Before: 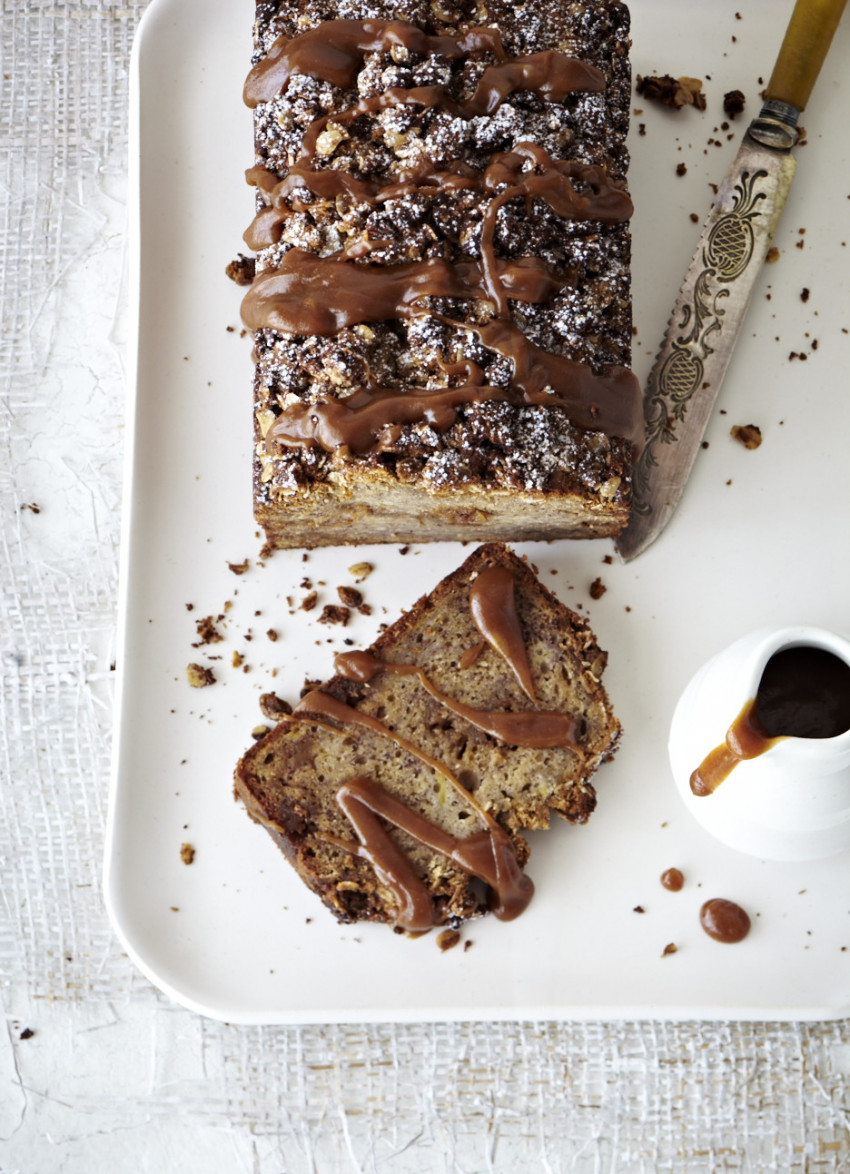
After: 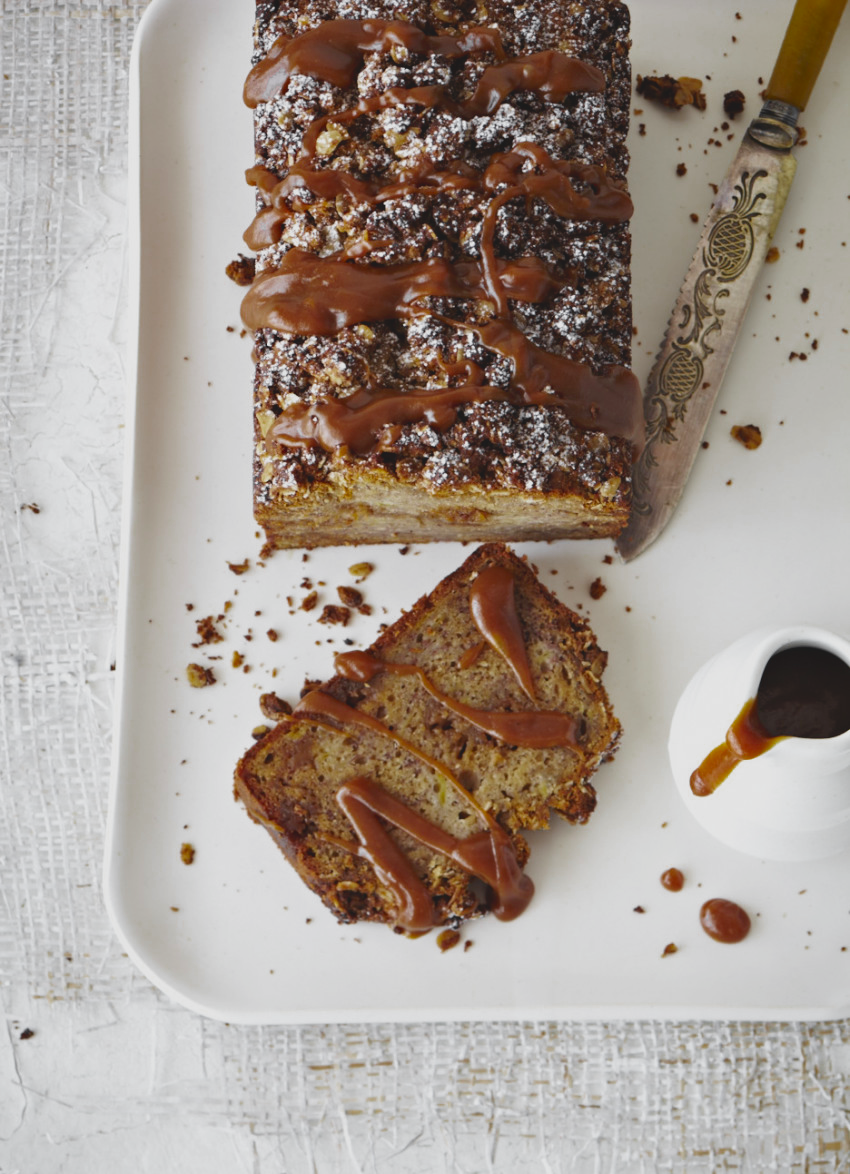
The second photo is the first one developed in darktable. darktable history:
color zones: curves: ch0 [(0.004, 0.388) (0.125, 0.392) (0.25, 0.404) (0.375, 0.5) (0.5, 0.5) (0.625, 0.5) (0.75, 0.5) (0.875, 0.5)]; ch1 [(0, 0.5) (0.125, 0.5) (0.25, 0.5) (0.375, 0.124) (0.524, 0.124) (0.645, 0.128) (0.789, 0.132) (0.914, 0.096) (0.998, 0.068)]
contrast brightness saturation: contrast -0.19, saturation 0.19
